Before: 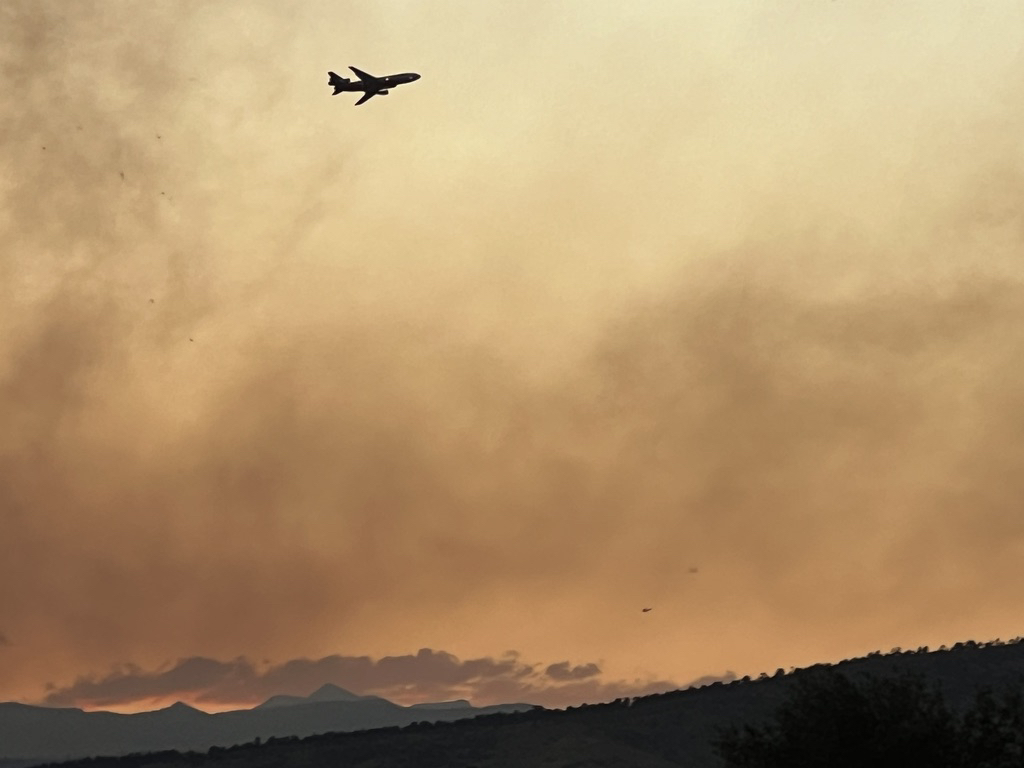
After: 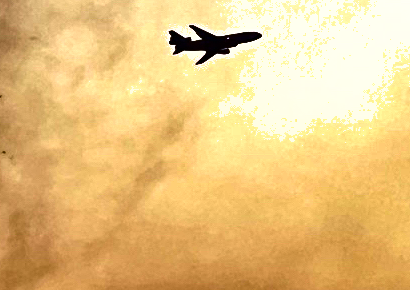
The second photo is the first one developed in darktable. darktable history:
color calibration: illuminant as shot in camera, x 0.358, y 0.373, temperature 4628.91 K
crop: left 15.562%, top 5.457%, right 44.328%, bottom 56.731%
haze removal: compatibility mode true, adaptive false
shadows and highlights: white point adjustment 0.083, highlights -69.41, soften with gaussian
levels: levels [0, 0.43, 0.859]
